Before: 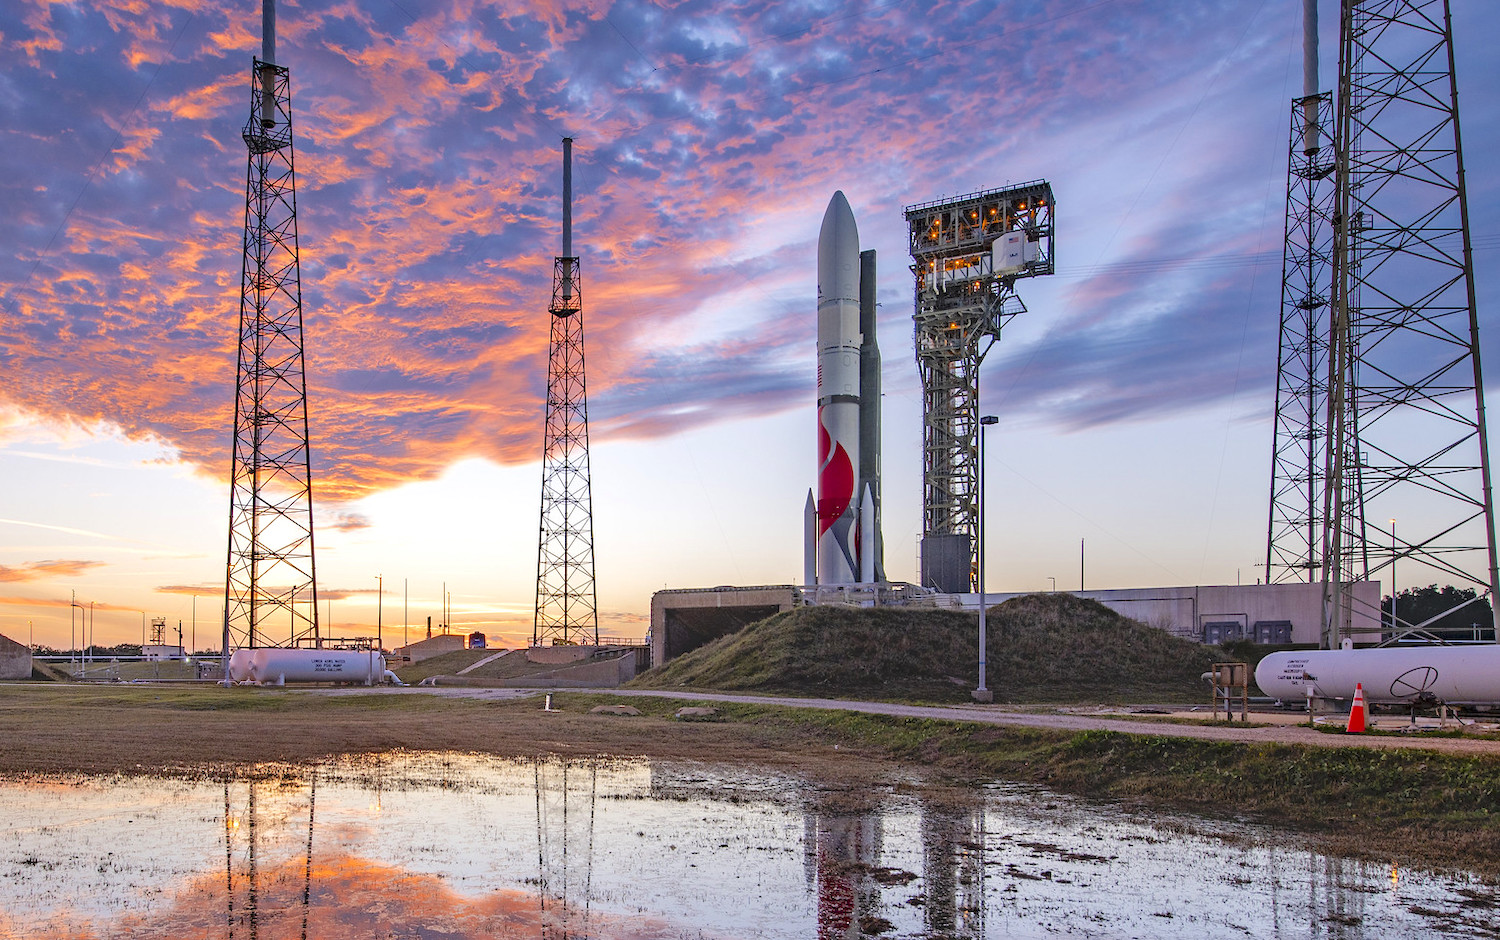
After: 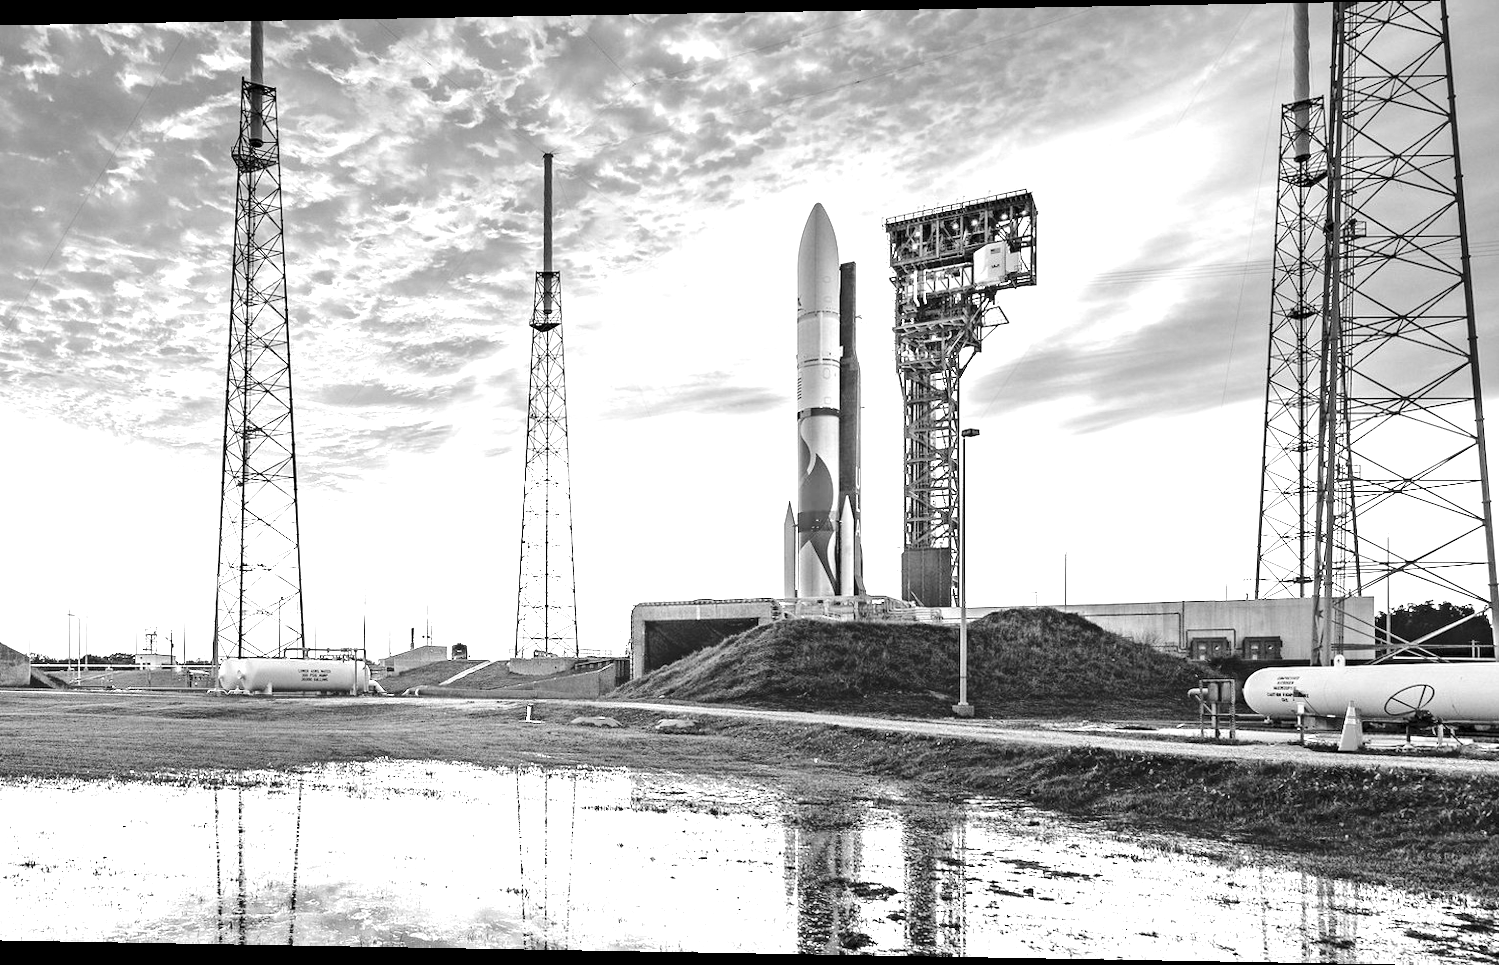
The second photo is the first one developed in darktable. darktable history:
tone equalizer: -8 EV -0.75 EV, -7 EV -0.7 EV, -6 EV -0.6 EV, -5 EV -0.4 EV, -3 EV 0.4 EV, -2 EV 0.6 EV, -1 EV 0.7 EV, +0 EV 0.75 EV, edges refinement/feathering 500, mask exposure compensation -1.57 EV, preserve details no
rotate and perspective: lens shift (horizontal) -0.055, automatic cropping off
exposure: exposure 1 EV, compensate highlight preservation false
monochrome: a -6.99, b 35.61, size 1.4
